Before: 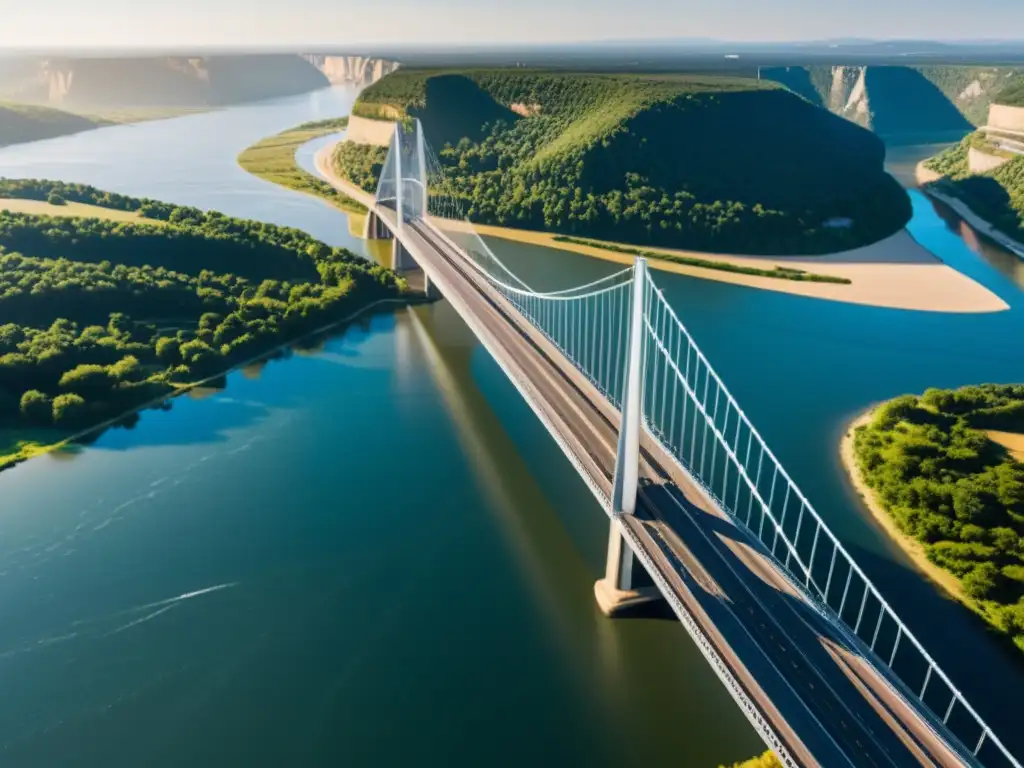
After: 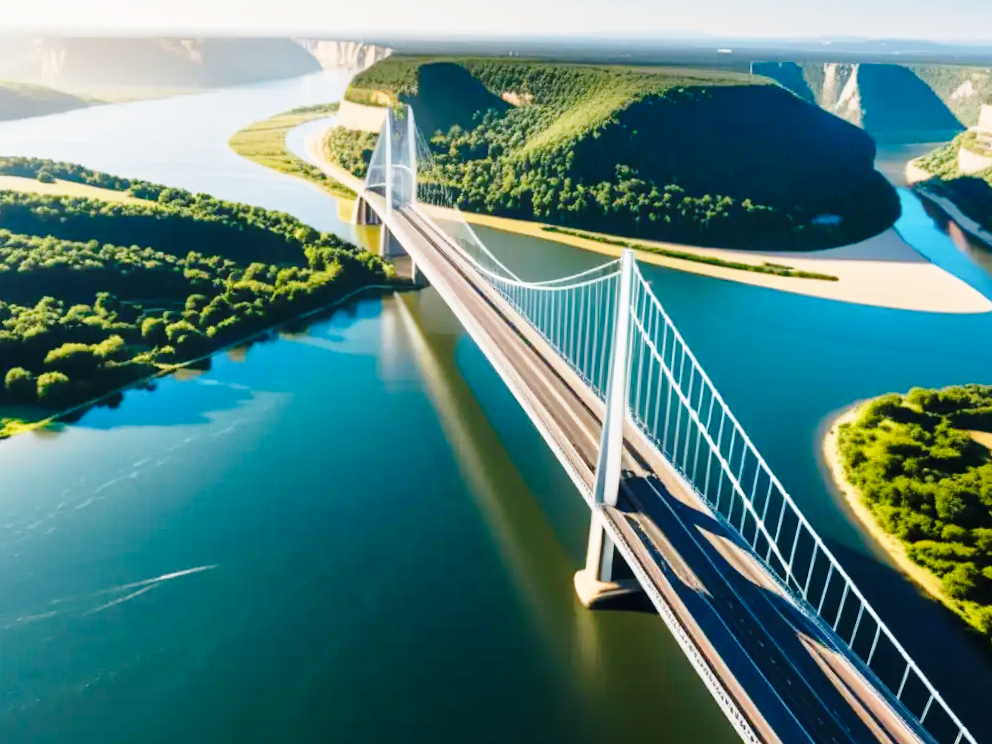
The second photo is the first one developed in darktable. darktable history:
base curve: curves: ch0 [(0, 0) (0.028, 0.03) (0.121, 0.232) (0.46, 0.748) (0.859, 0.968) (1, 1)], preserve colors none
crop and rotate: angle -1.38°
